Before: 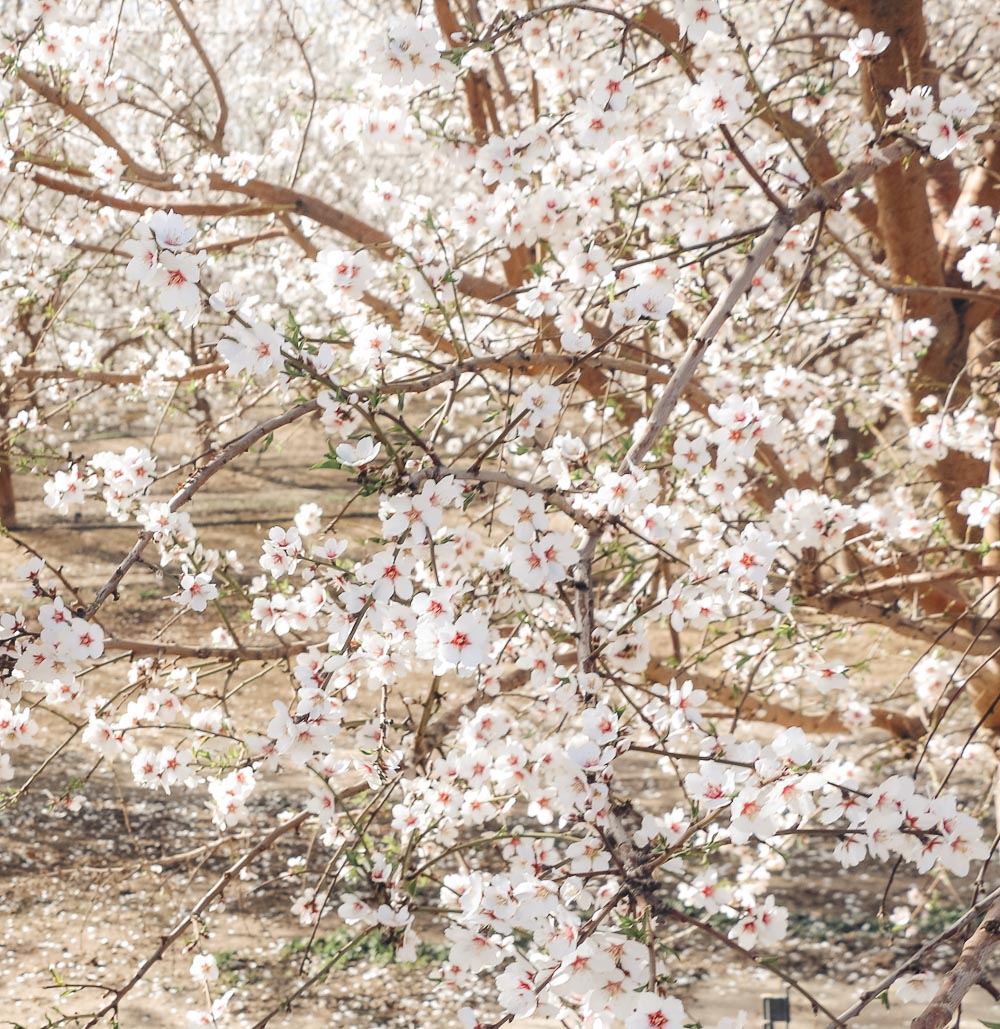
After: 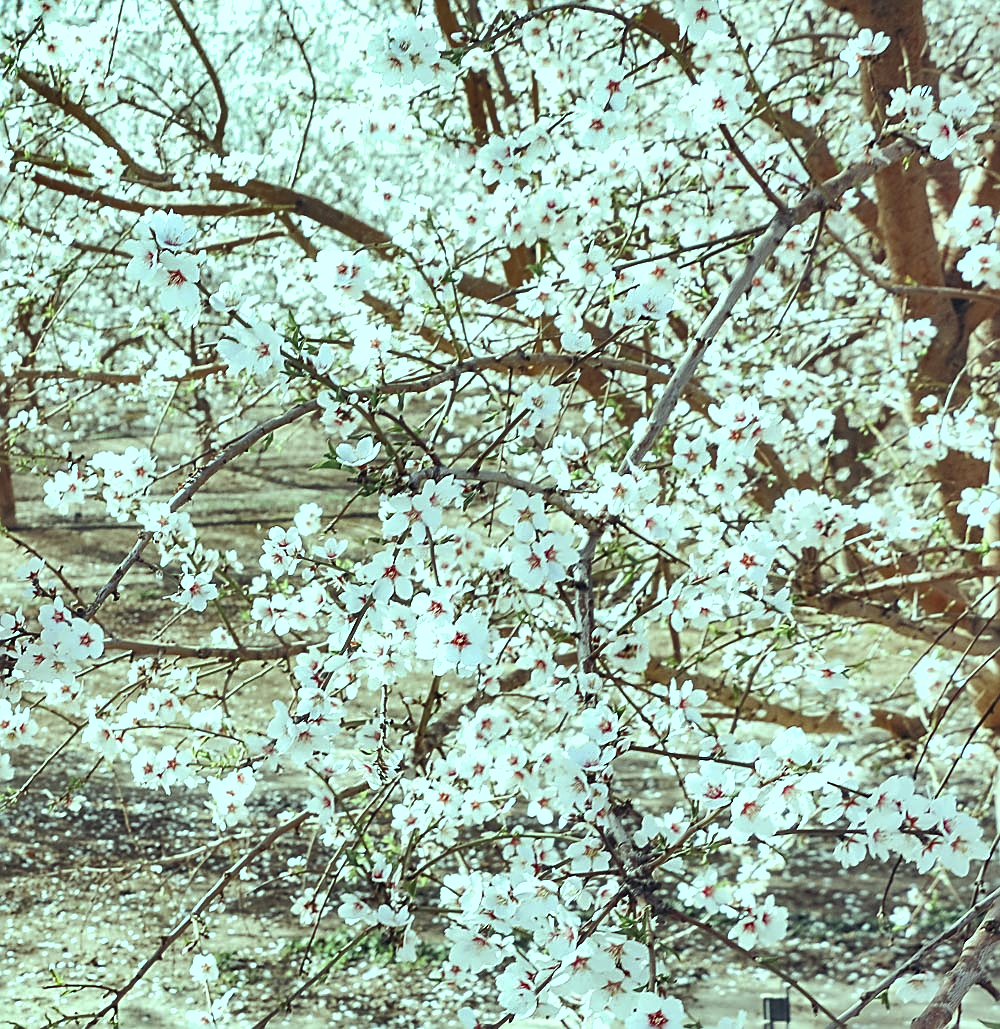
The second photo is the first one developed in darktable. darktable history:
shadows and highlights: low approximation 0.01, soften with gaussian
color balance: mode lift, gamma, gain (sRGB), lift [0.997, 0.979, 1.021, 1.011], gamma [1, 1.084, 0.916, 0.998], gain [1, 0.87, 1.13, 1.101], contrast 4.55%, contrast fulcrum 38.24%, output saturation 104.09%
sharpen: amount 0.75
